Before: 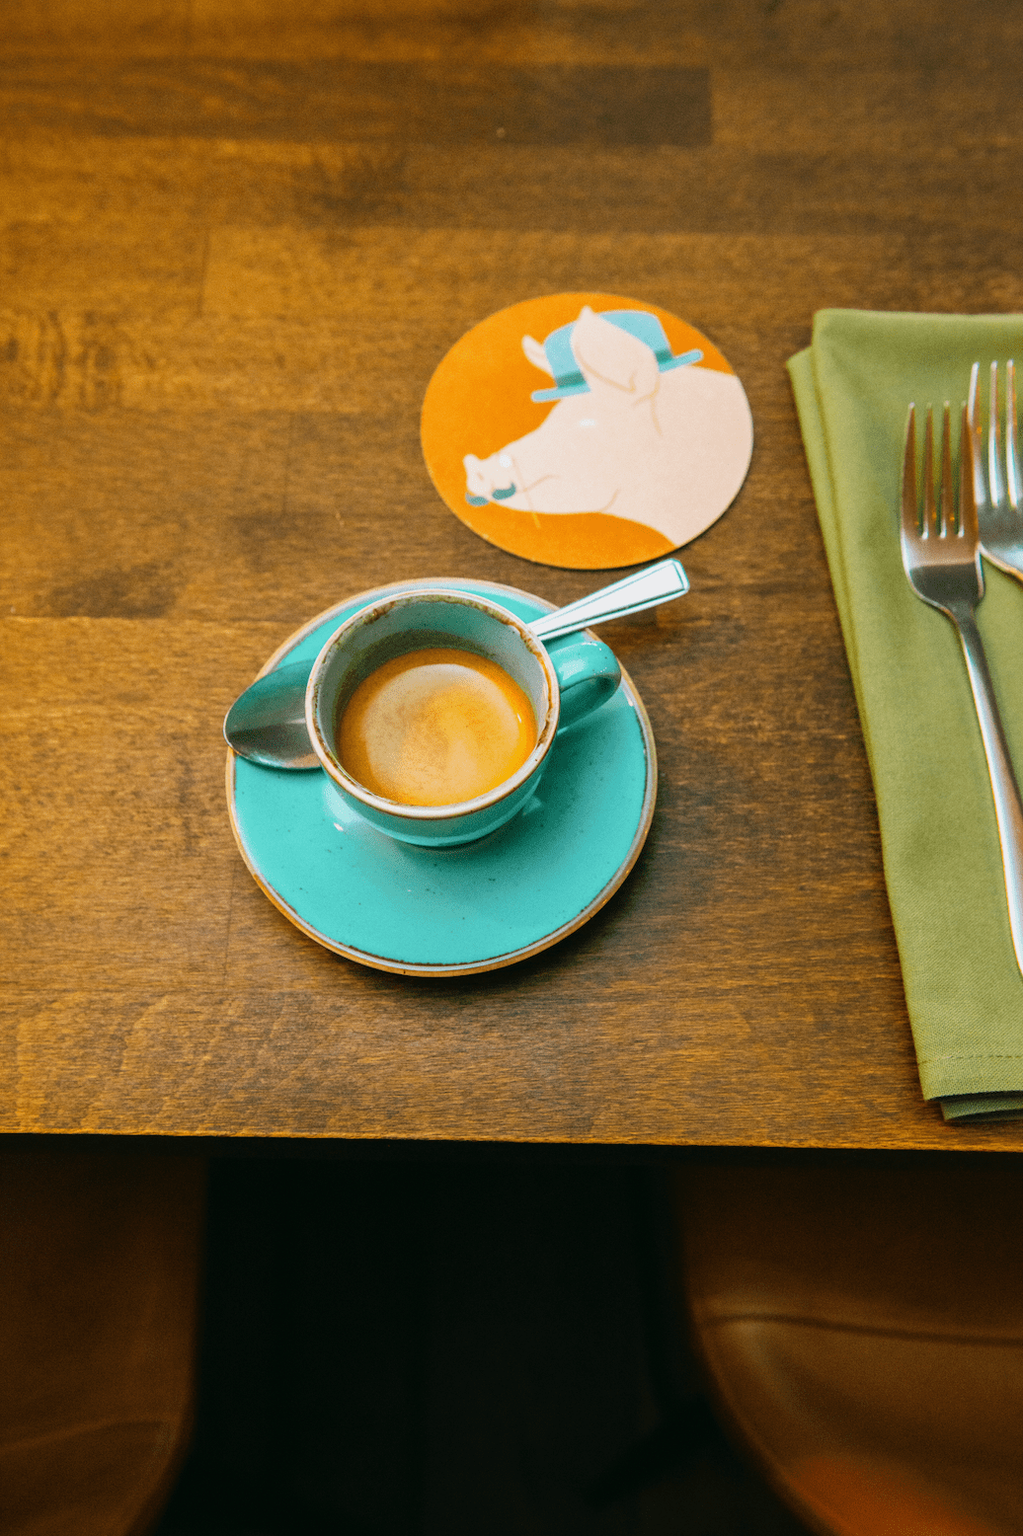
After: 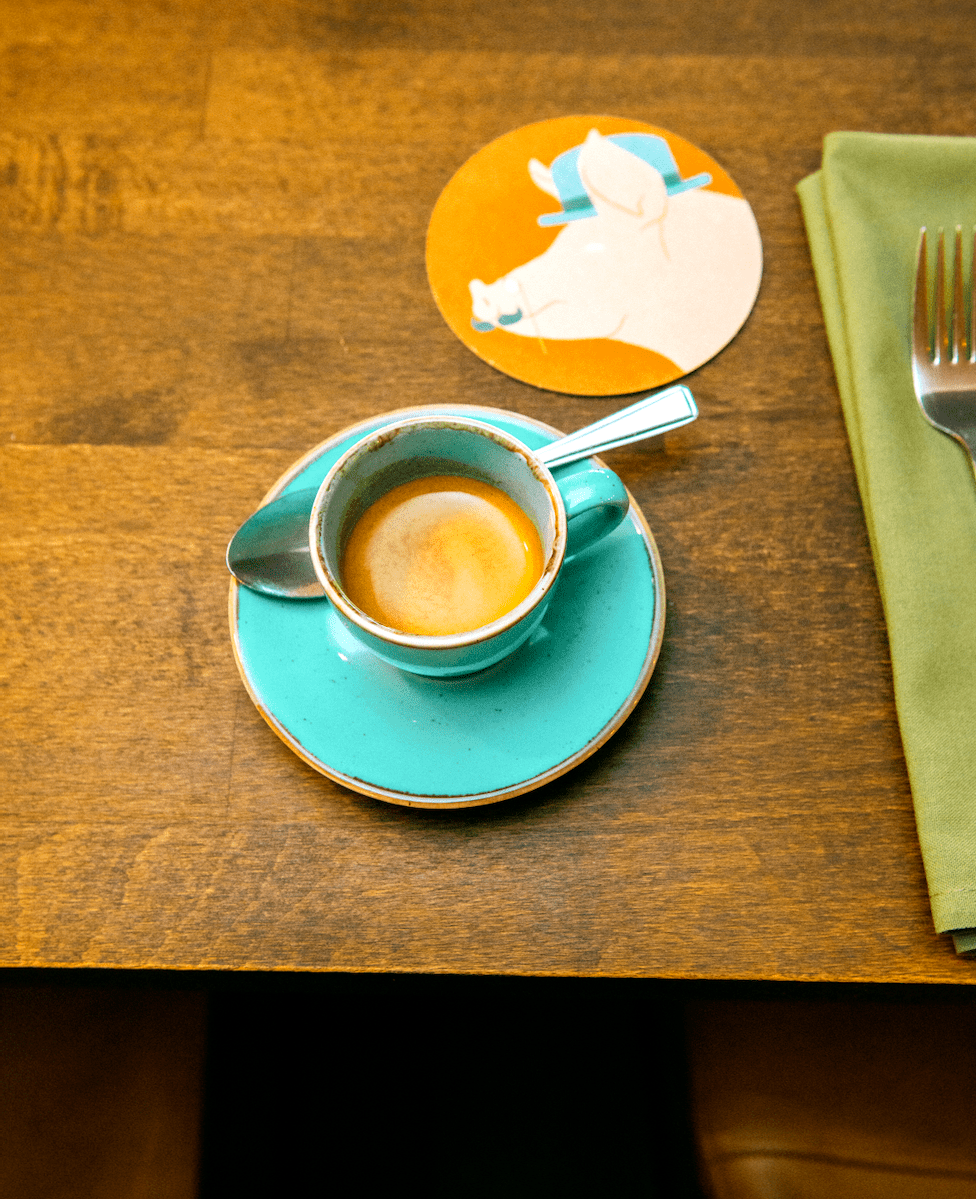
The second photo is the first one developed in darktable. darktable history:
exposure: black level correction 0.003, exposure 0.383 EV, compensate highlight preservation false
crop and rotate: angle 0.03°, top 11.643%, right 5.651%, bottom 11.189%
